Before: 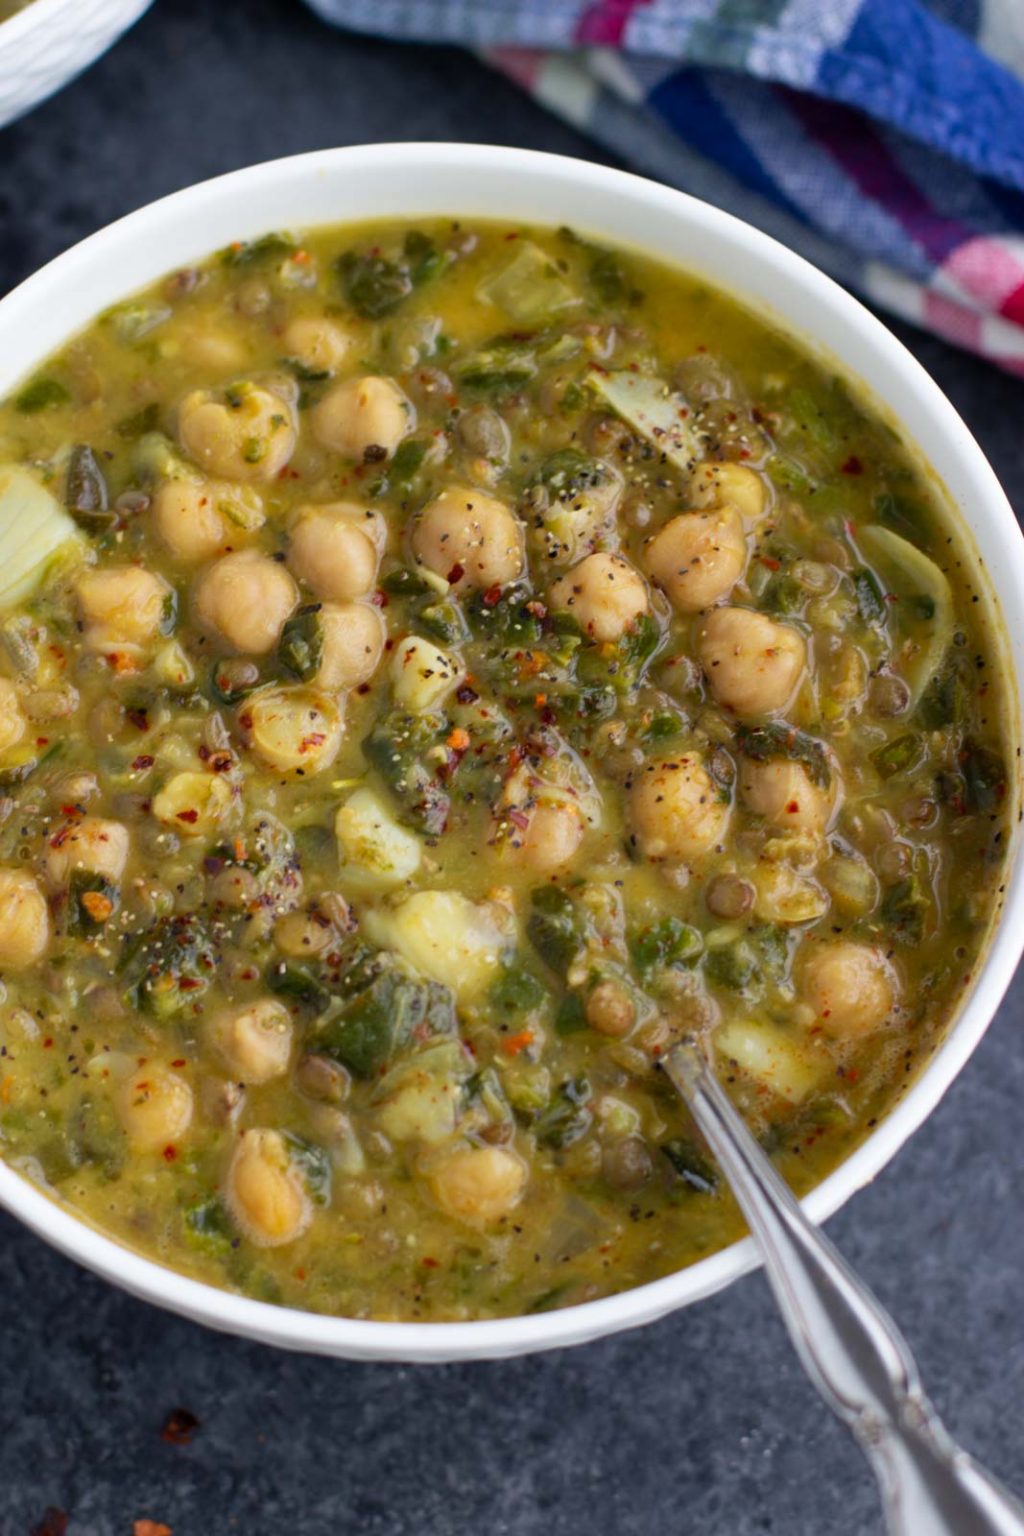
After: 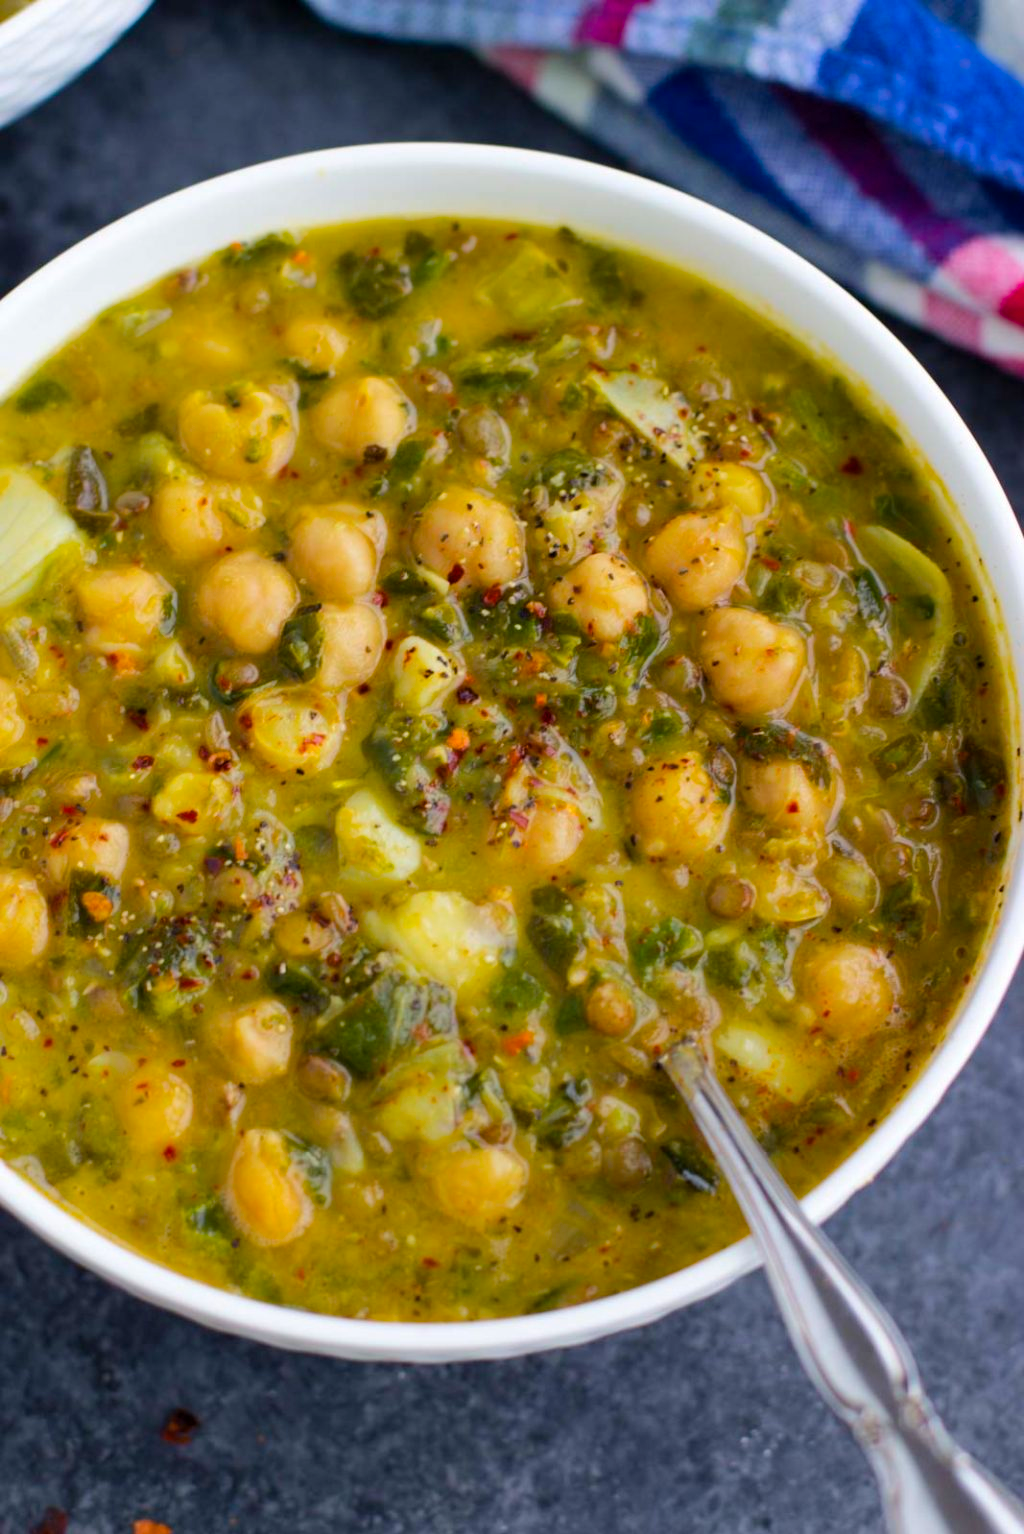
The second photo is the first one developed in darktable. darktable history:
crop: bottom 0.071%
color balance rgb: perceptual saturation grading › global saturation 25%, perceptual brilliance grading › mid-tones 10%, perceptual brilliance grading › shadows 15%, global vibrance 20%
